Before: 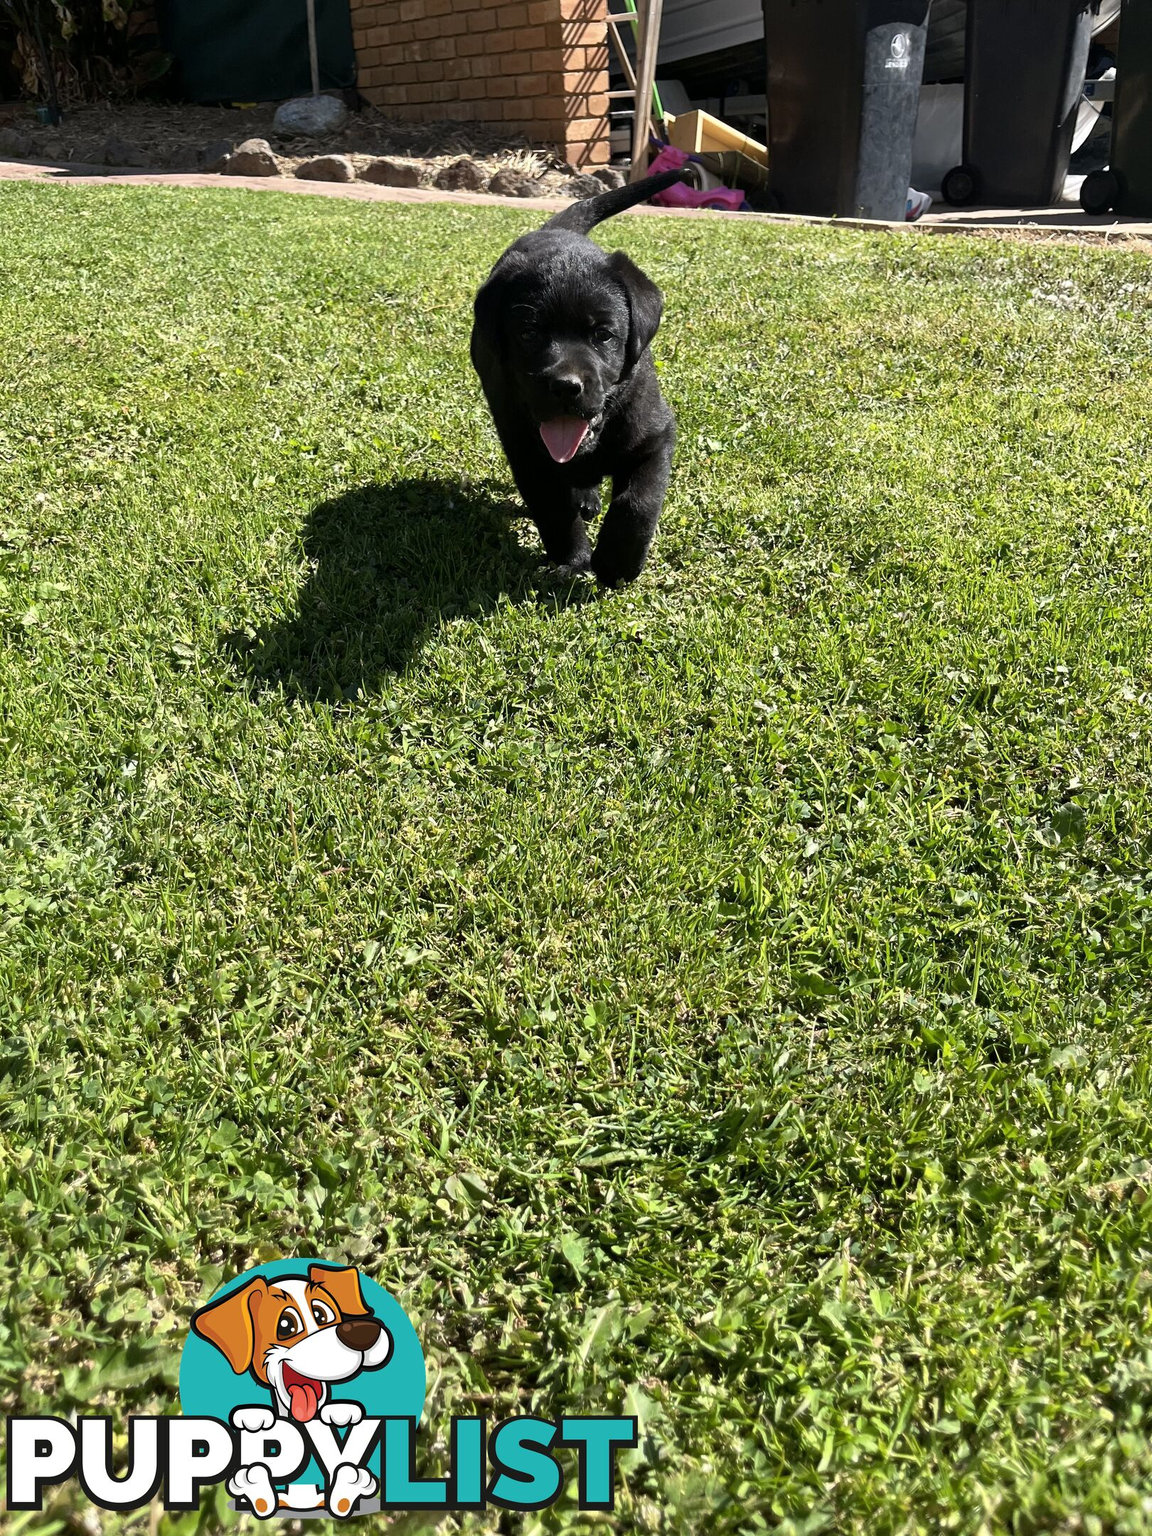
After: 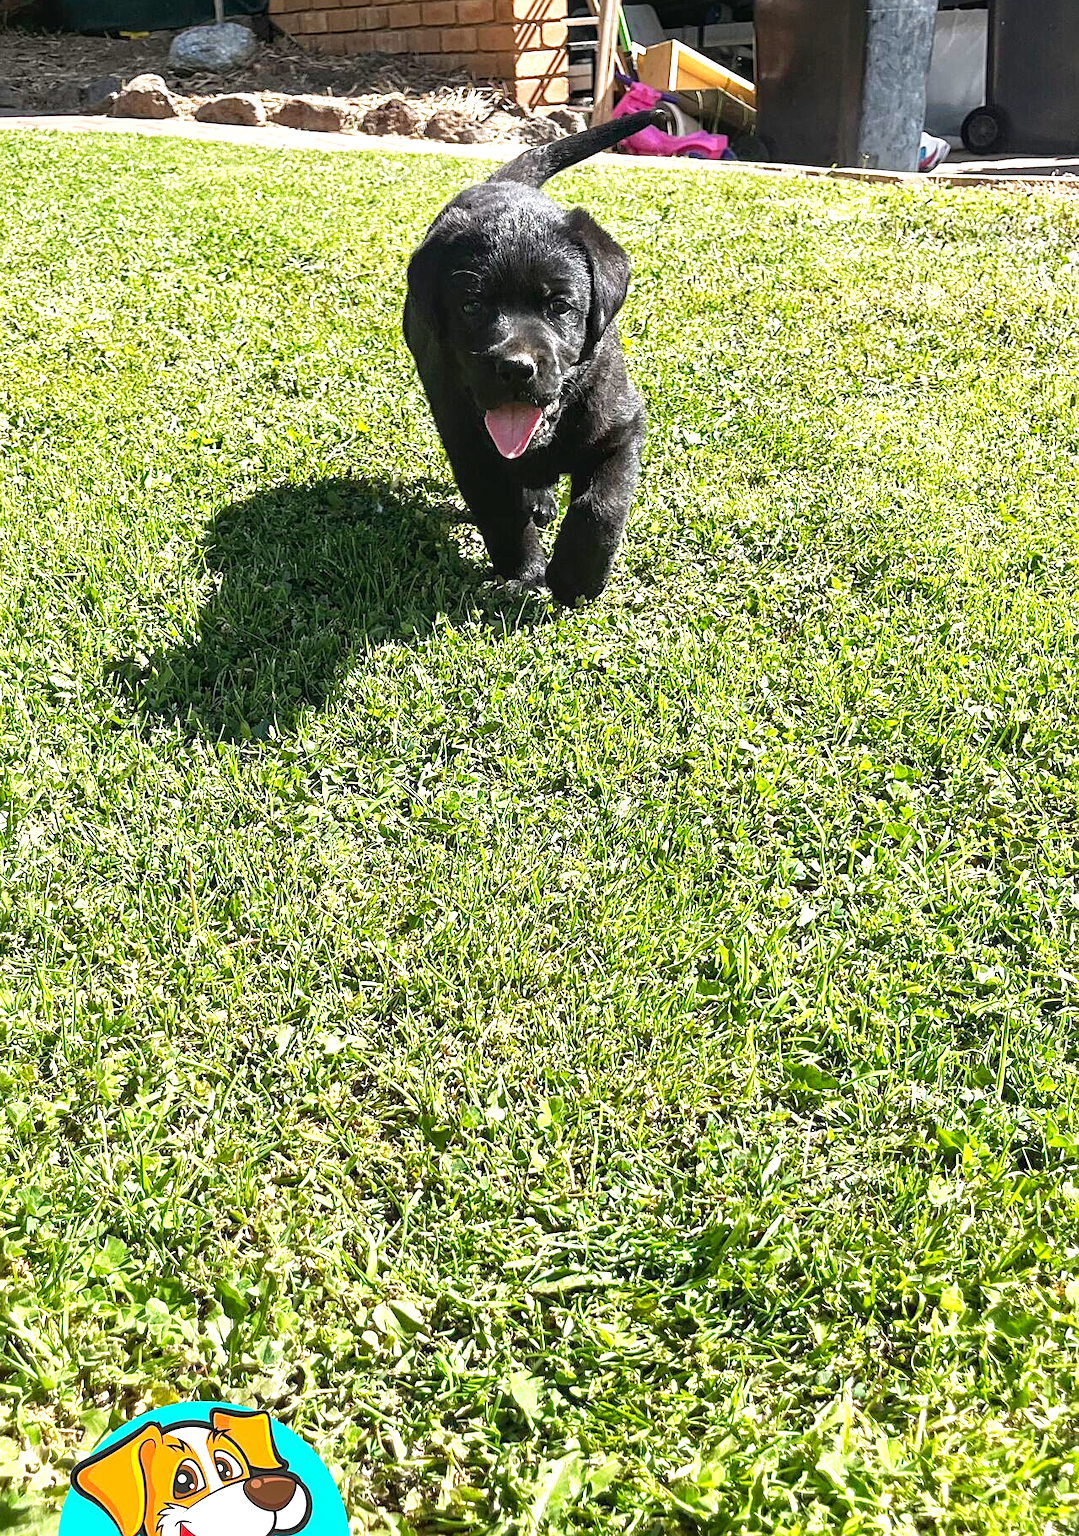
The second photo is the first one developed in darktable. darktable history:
sharpen: on, module defaults
exposure: black level correction 0, exposure 1 EV, compensate exposure bias true, compensate highlight preservation false
crop: left 11.402%, top 4.957%, right 9.568%, bottom 10.652%
local contrast: on, module defaults
base curve: curves: ch0 [(0, 0) (0.666, 0.806) (1, 1)], preserve colors none
